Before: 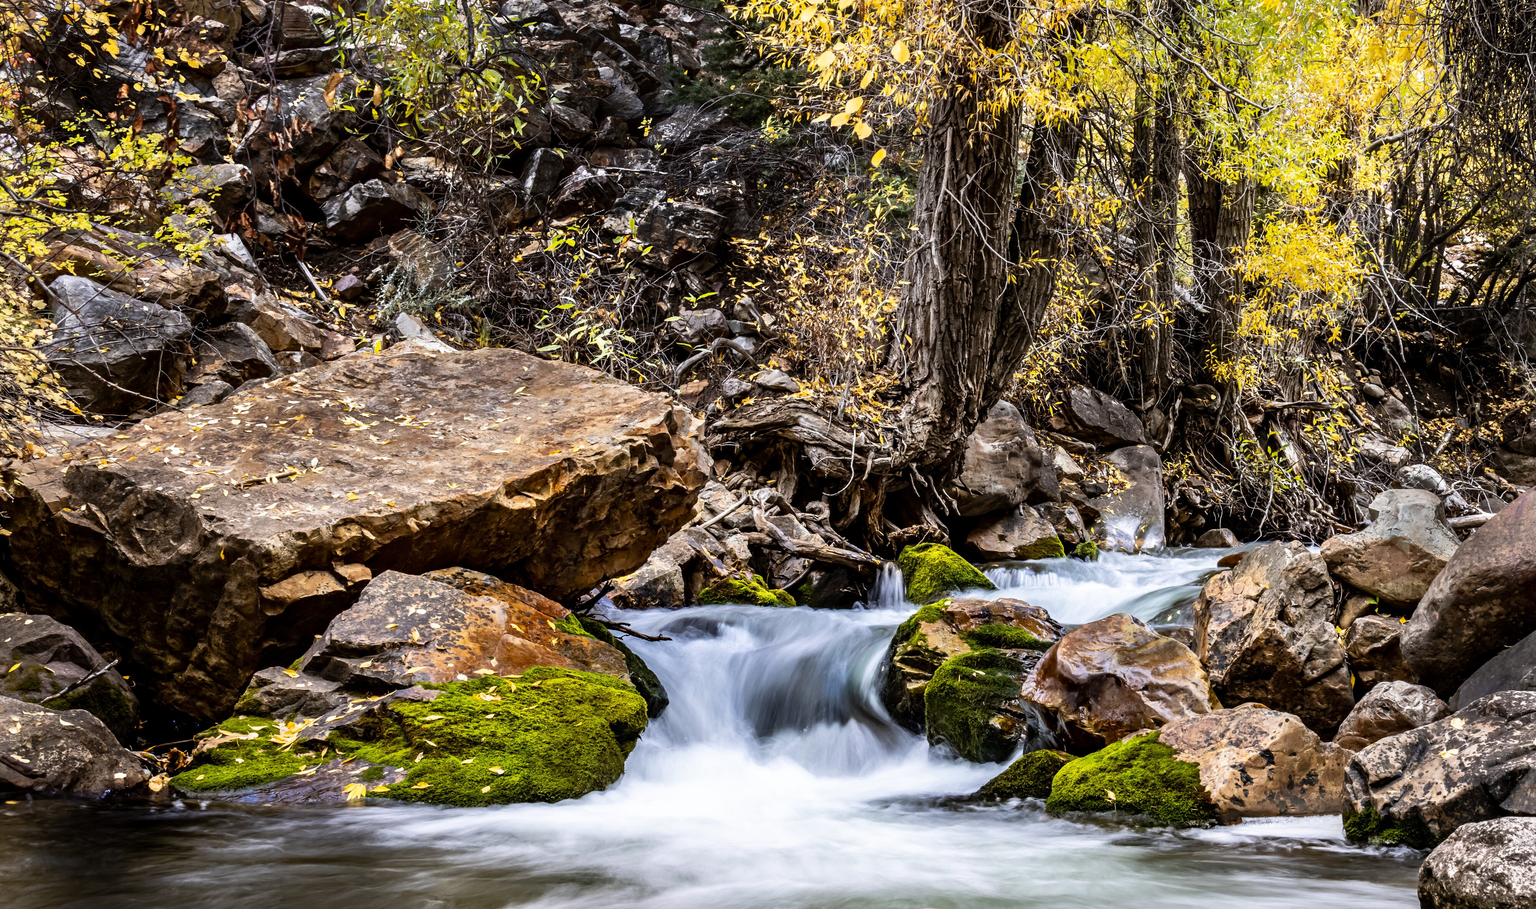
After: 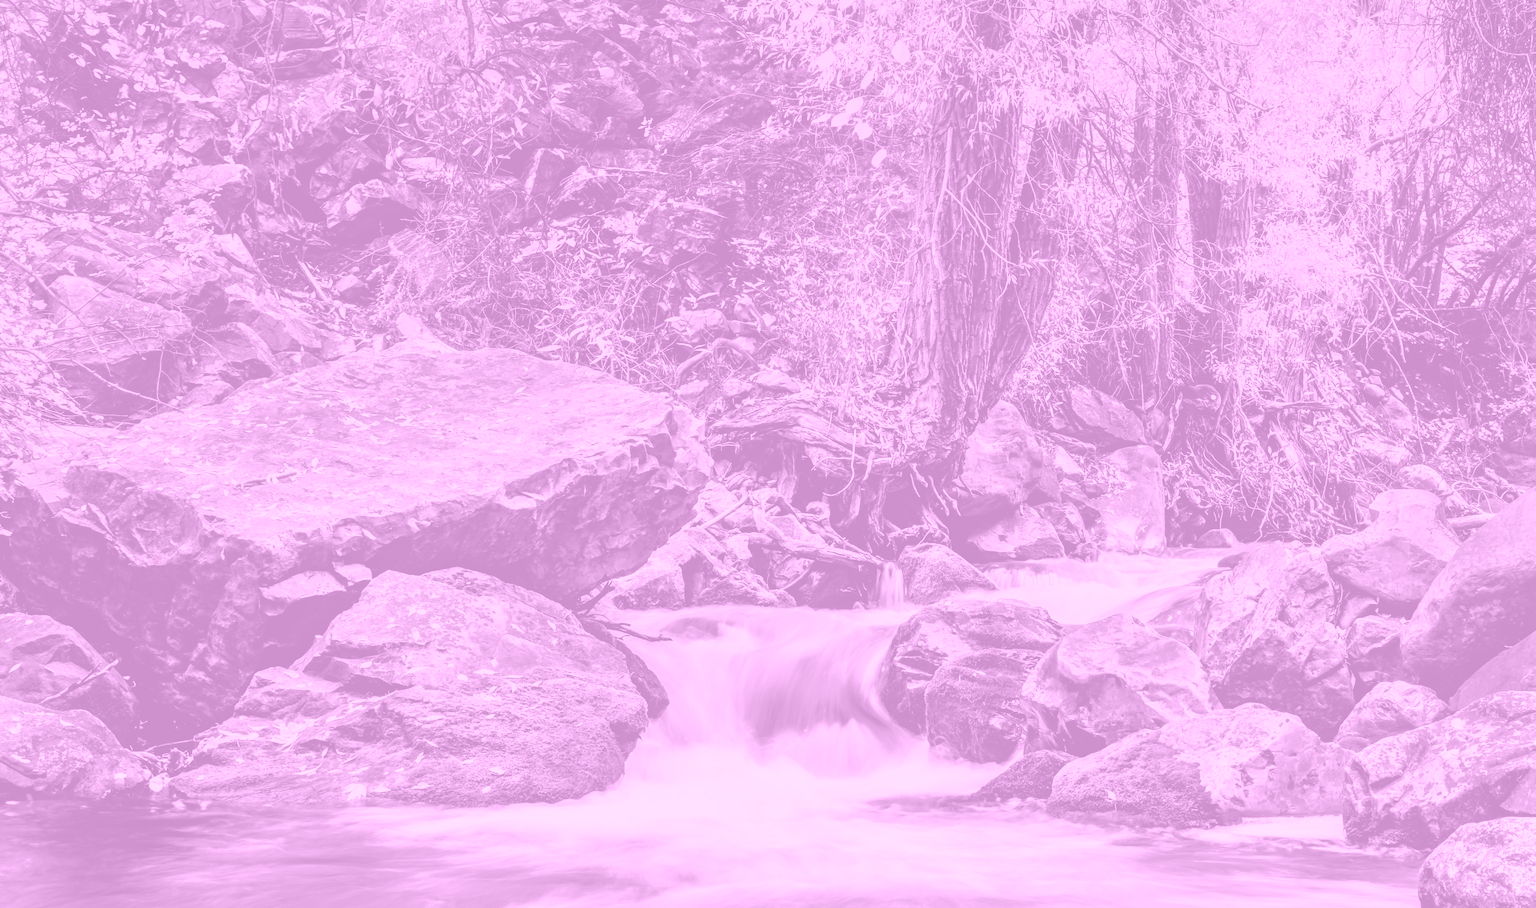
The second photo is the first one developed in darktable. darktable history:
colorize: hue 331.2°, saturation 69%, source mix 30.28%, lightness 69.02%, version 1
shadows and highlights: radius 108.52, shadows 44.07, highlights -67.8, low approximation 0.01, soften with gaussian
graduated density: on, module defaults
